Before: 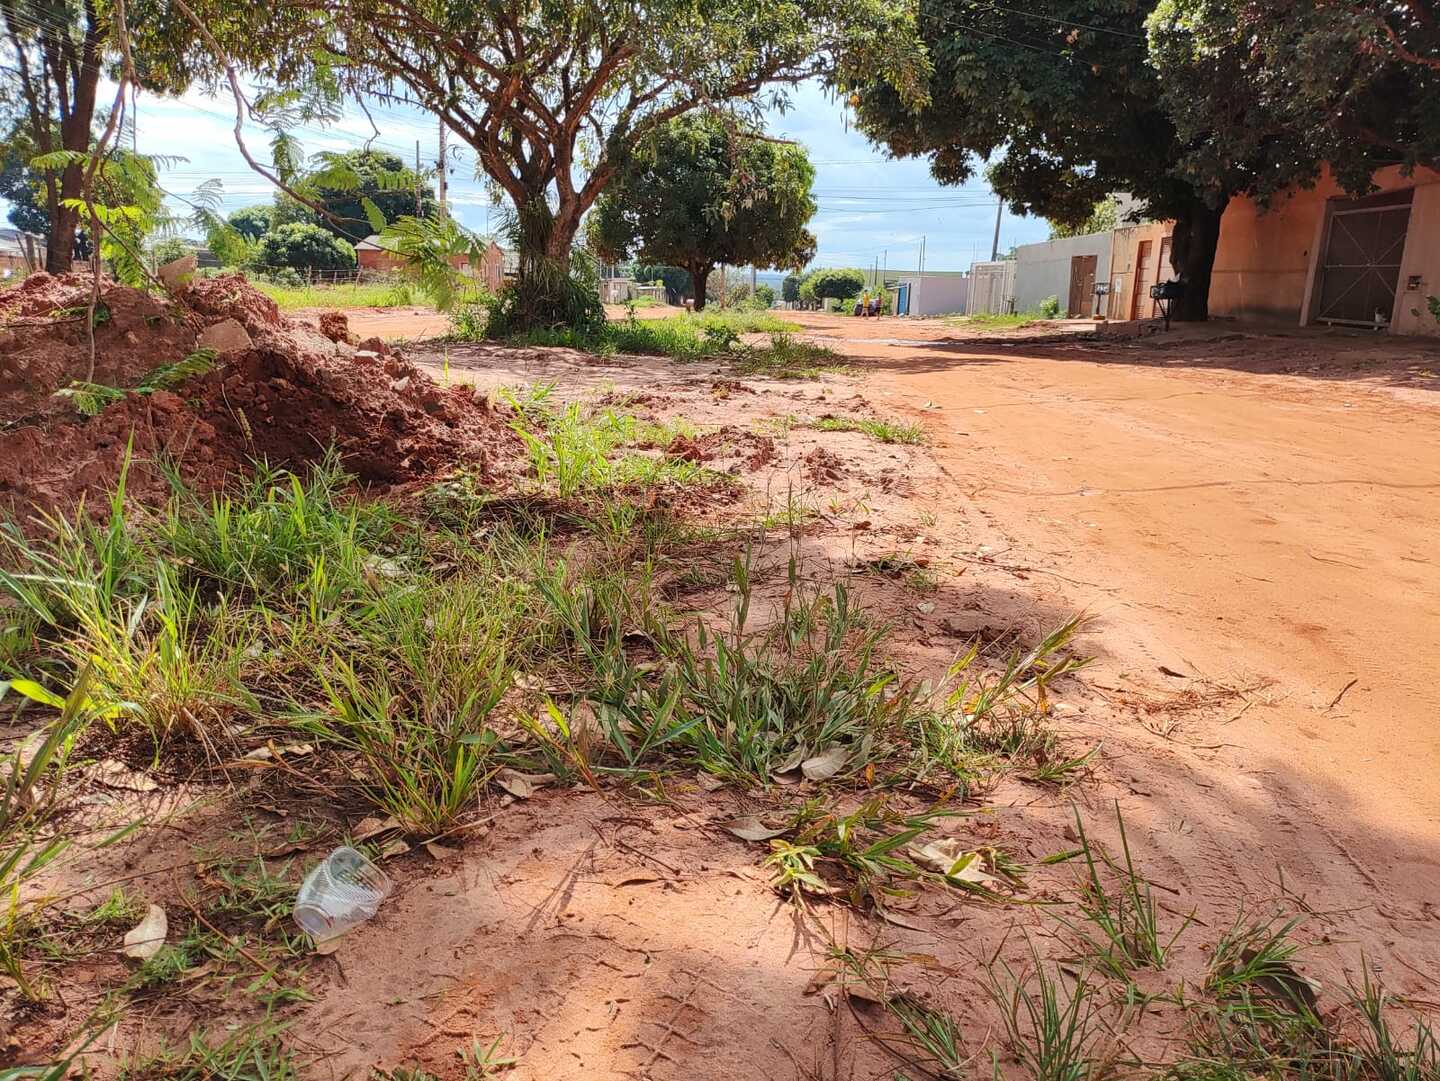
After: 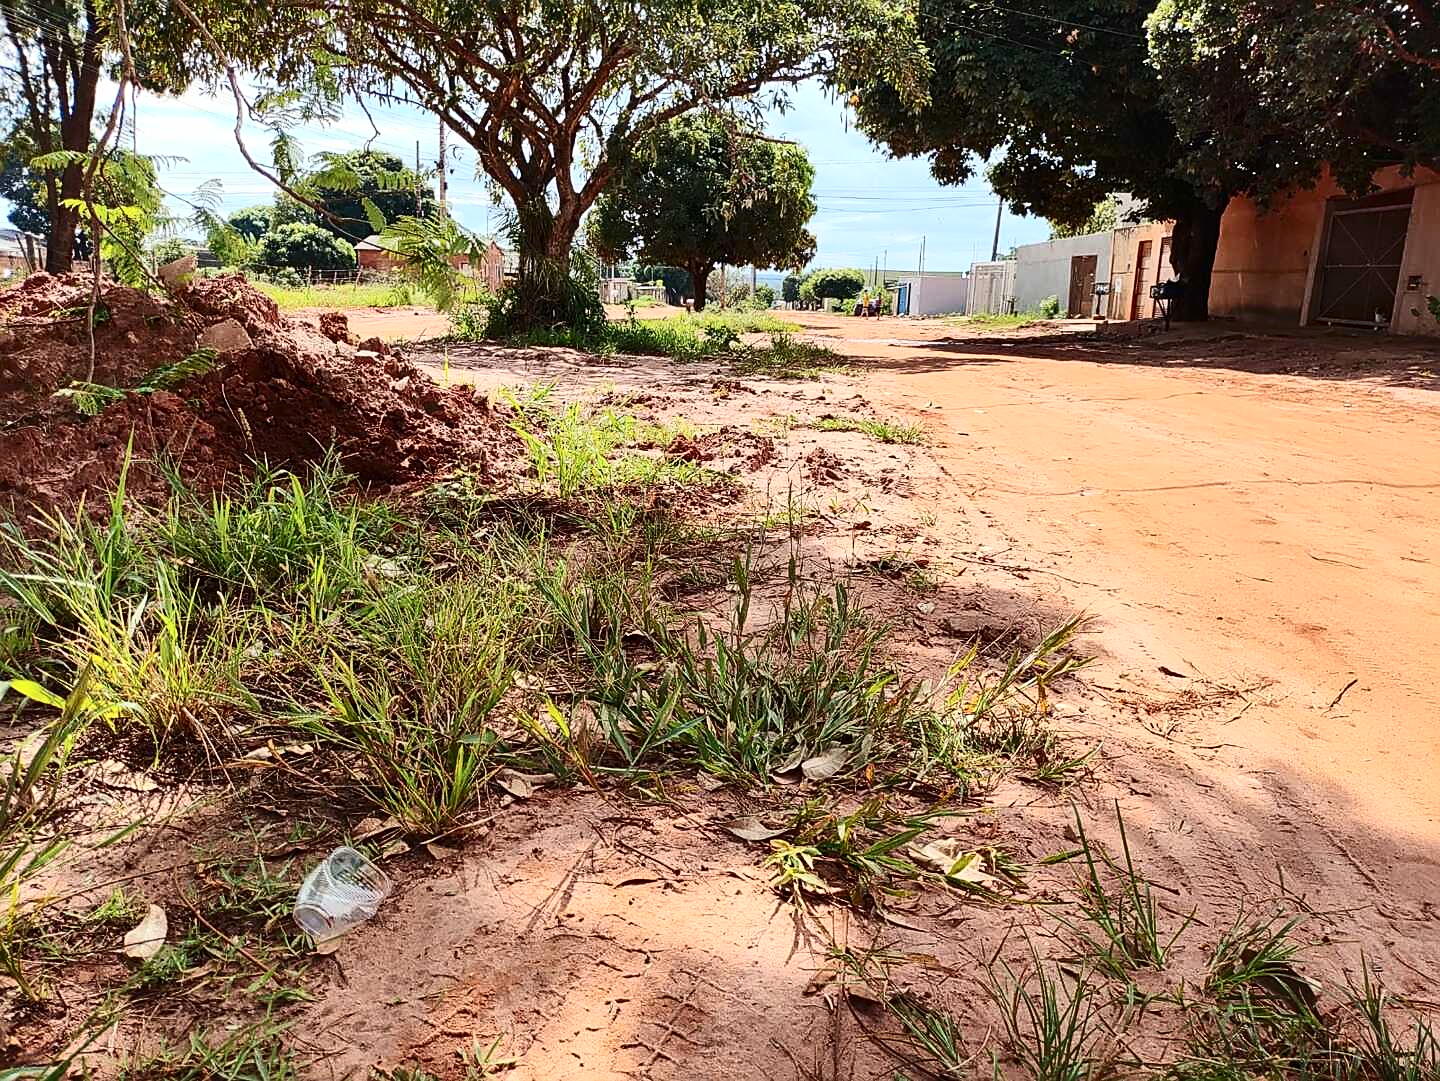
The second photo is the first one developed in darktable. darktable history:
sharpen: on, module defaults
contrast brightness saturation: contrast 0.281
